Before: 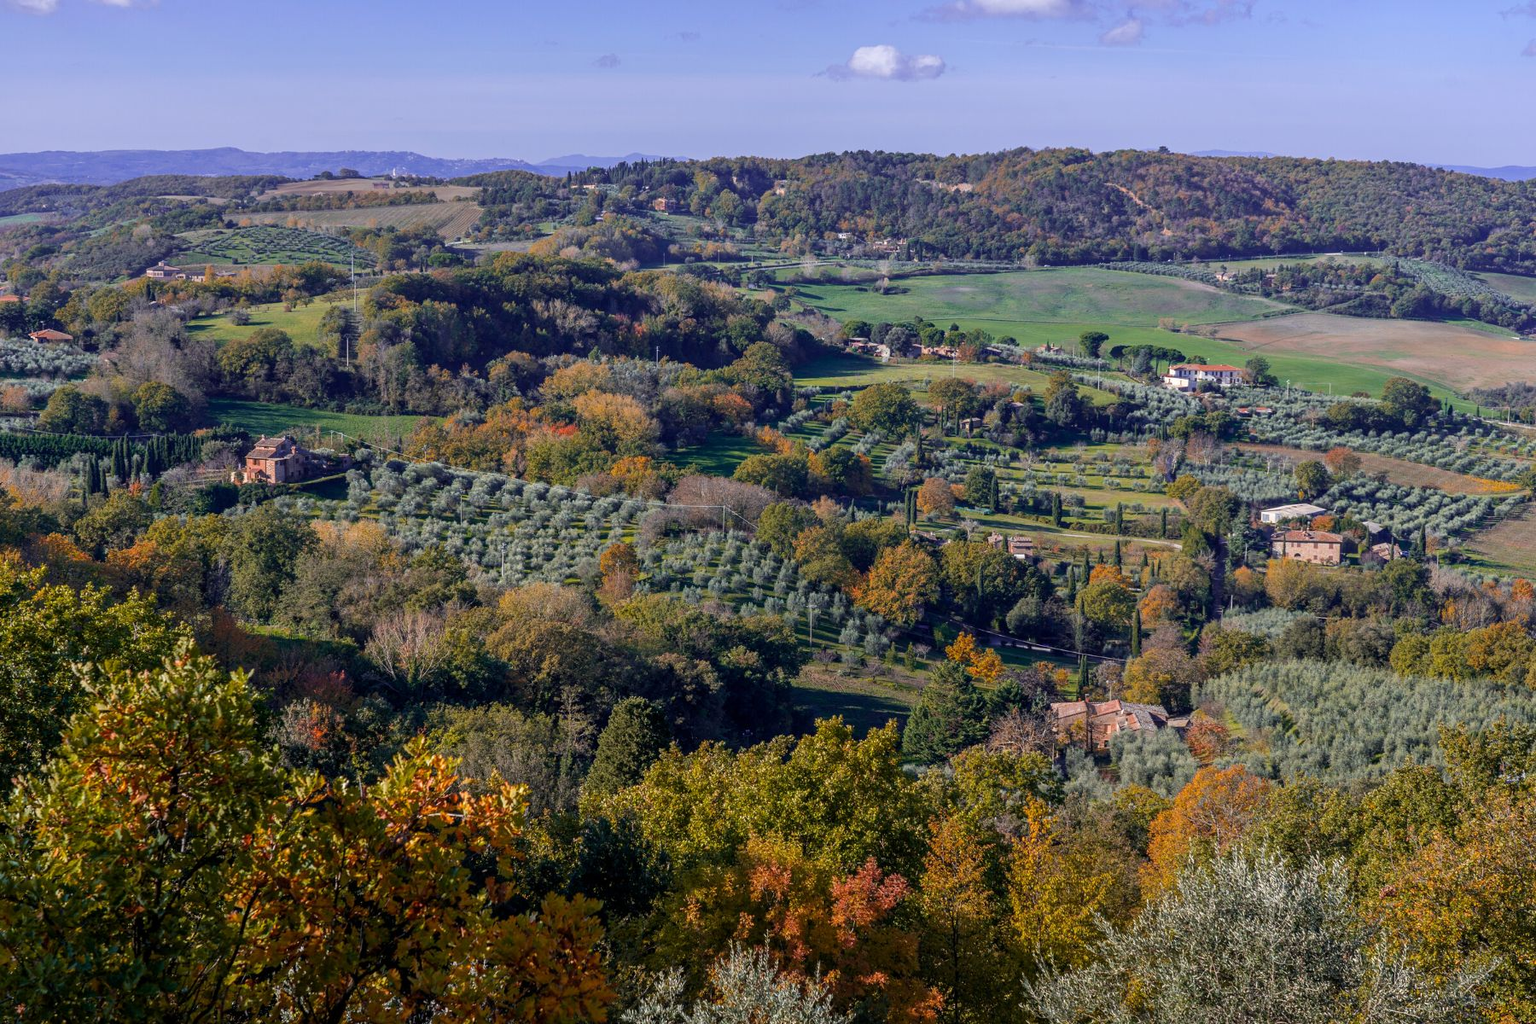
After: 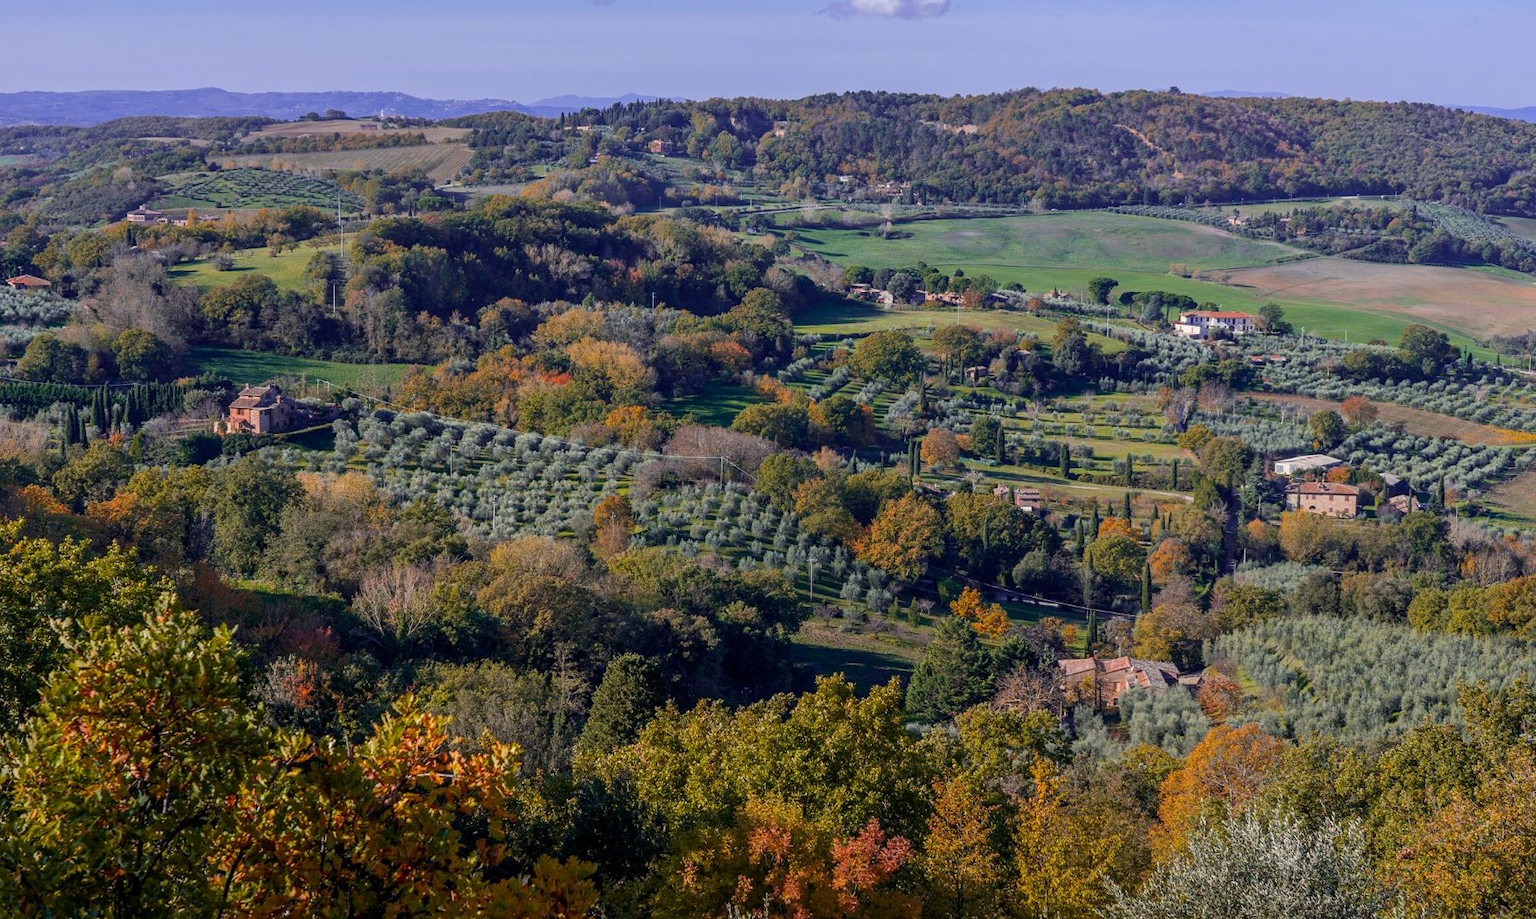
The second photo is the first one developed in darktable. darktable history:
tone equalizer: on, module defaults
crop: left 1.507%, top 6.147%, right 1.379%, bottom 6.637%
shadows and highlights: shadows -20, white point adjustment -2, highlights -35
